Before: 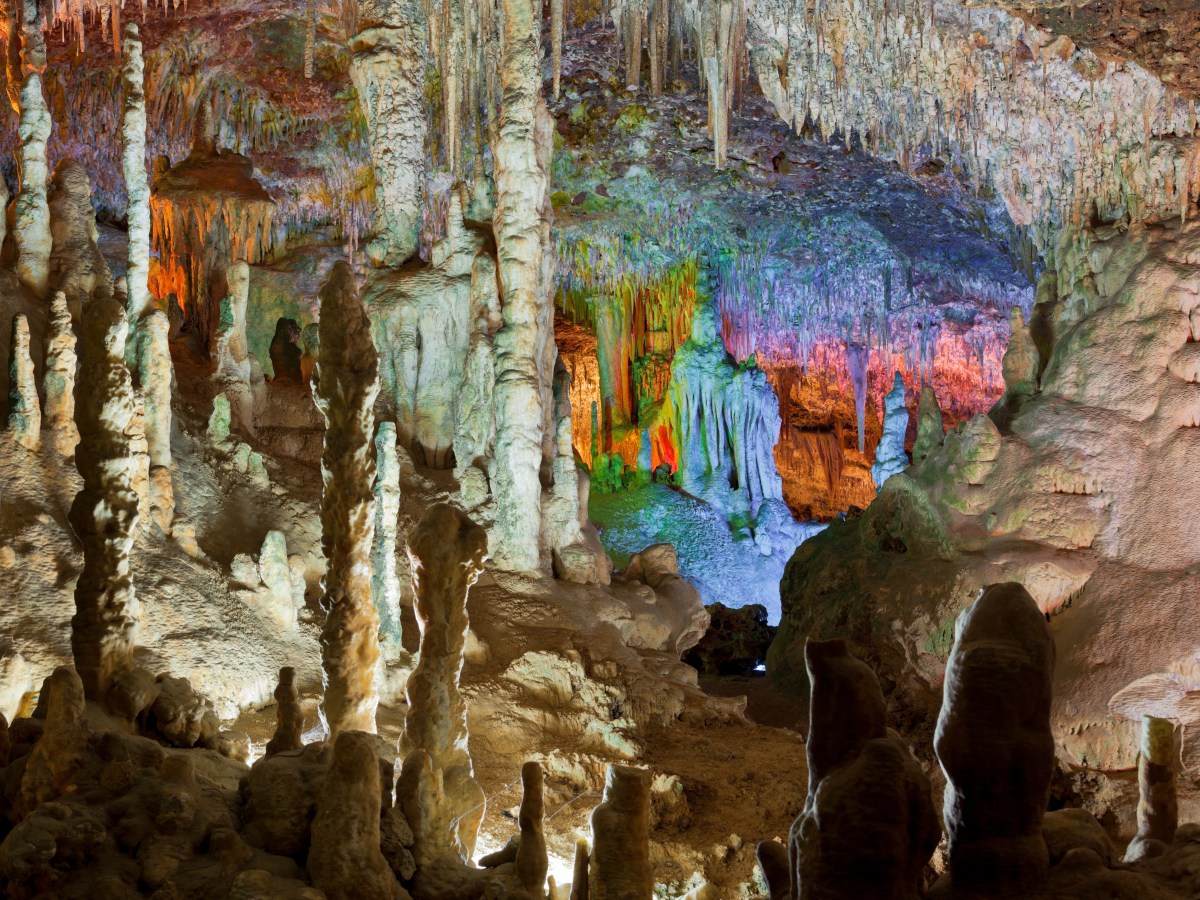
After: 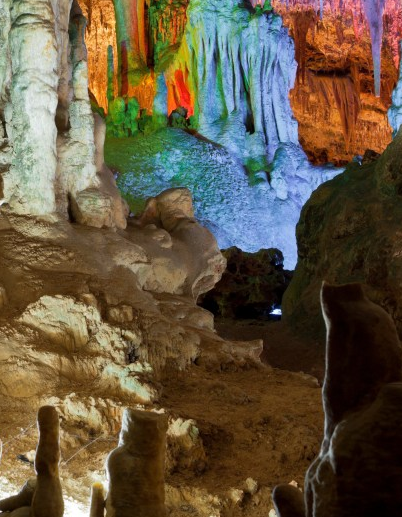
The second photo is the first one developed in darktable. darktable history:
crop: left 40.409%, top 39.631%, right 26.012%, bottom 2.848%
